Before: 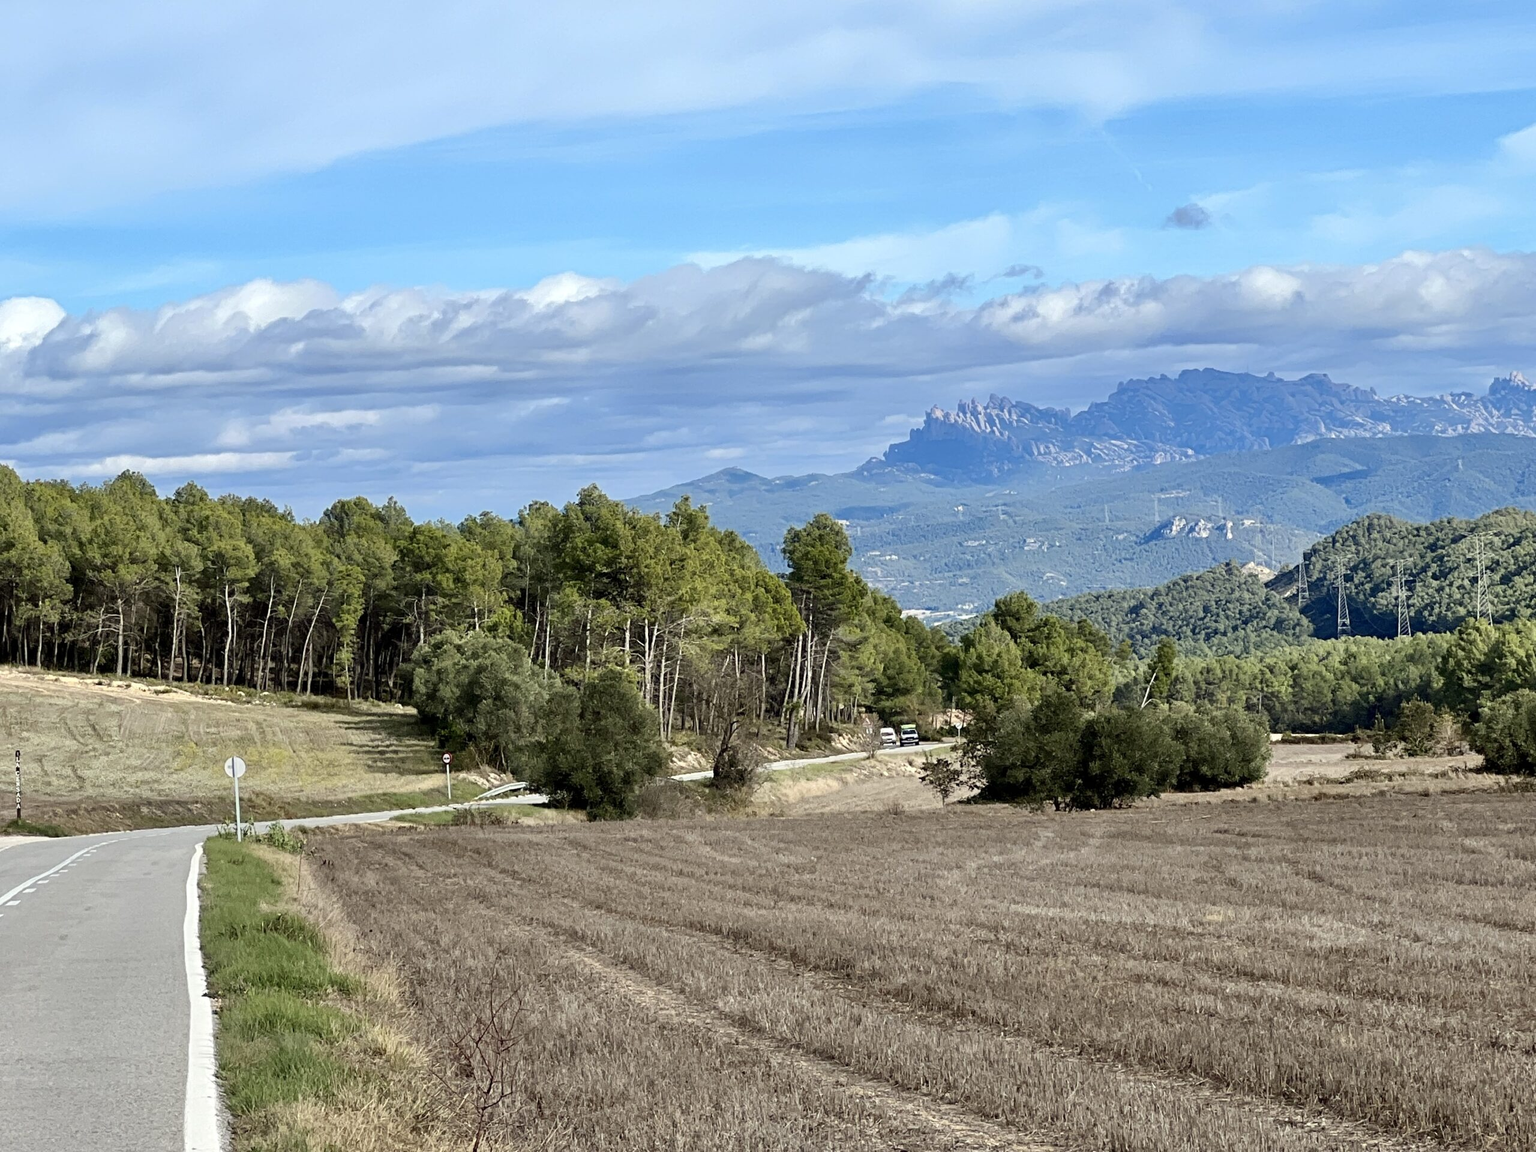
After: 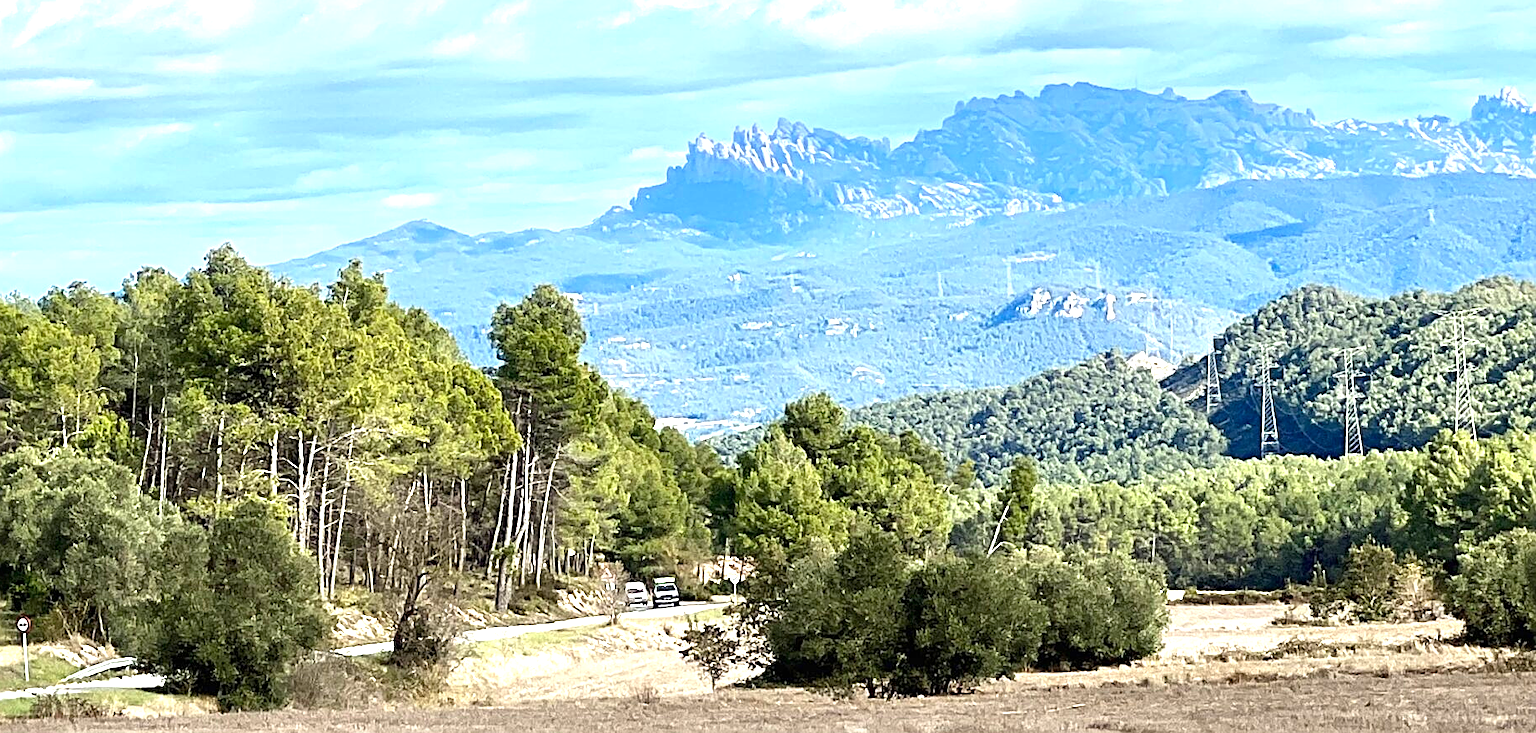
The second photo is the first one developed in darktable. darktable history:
sharpen: on, module defaults
exposure: black level correction 0, exposure 1.199 EV, compensate exposure bias true, compensate highlight preservation false
crop and rotate: left 28.014%, top 26.835%, bottom 27.322%
